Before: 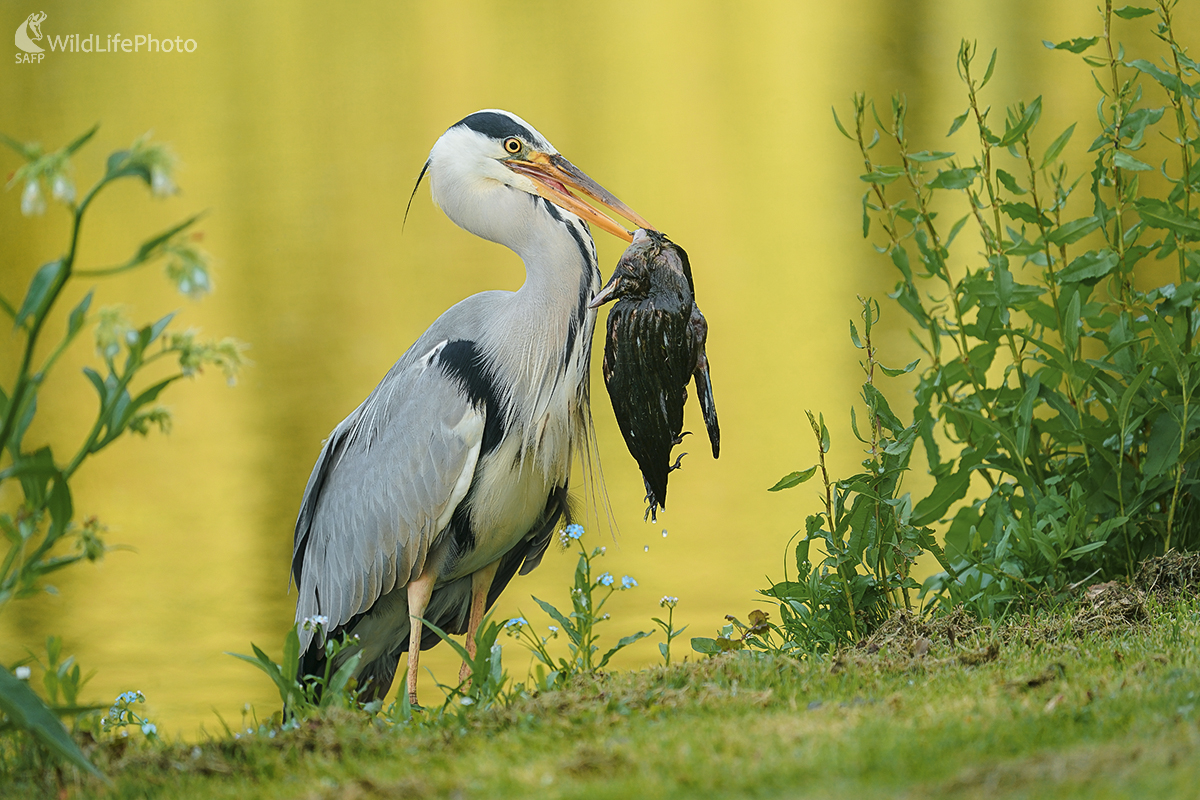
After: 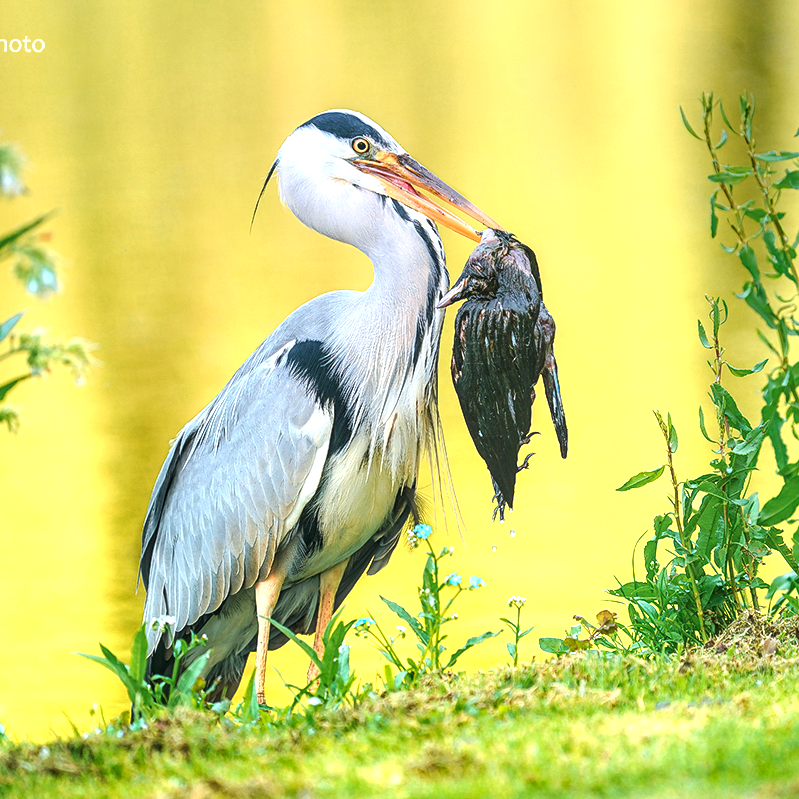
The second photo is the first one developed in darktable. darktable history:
crop and rotate: left 12.673%, right 20.66%
exposure: black level correction -0.002, exposure 1.35 EV, compensate highlight preservation false
graduated density: hue 238.83°, saturation 50%
local contrast: detail 130%
